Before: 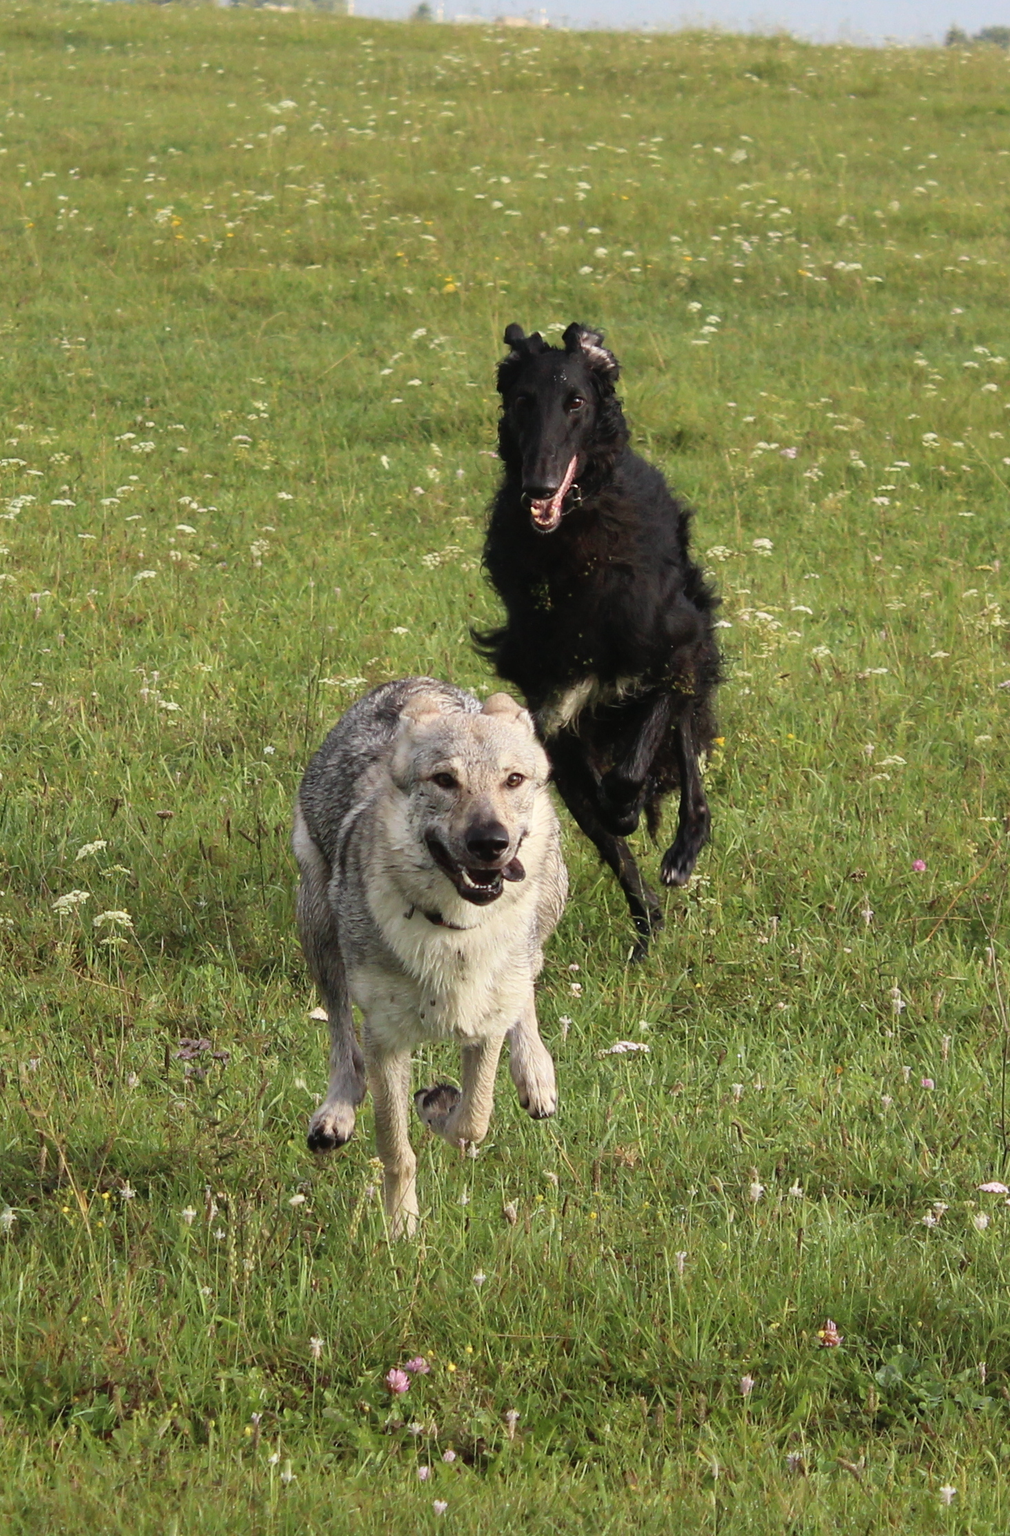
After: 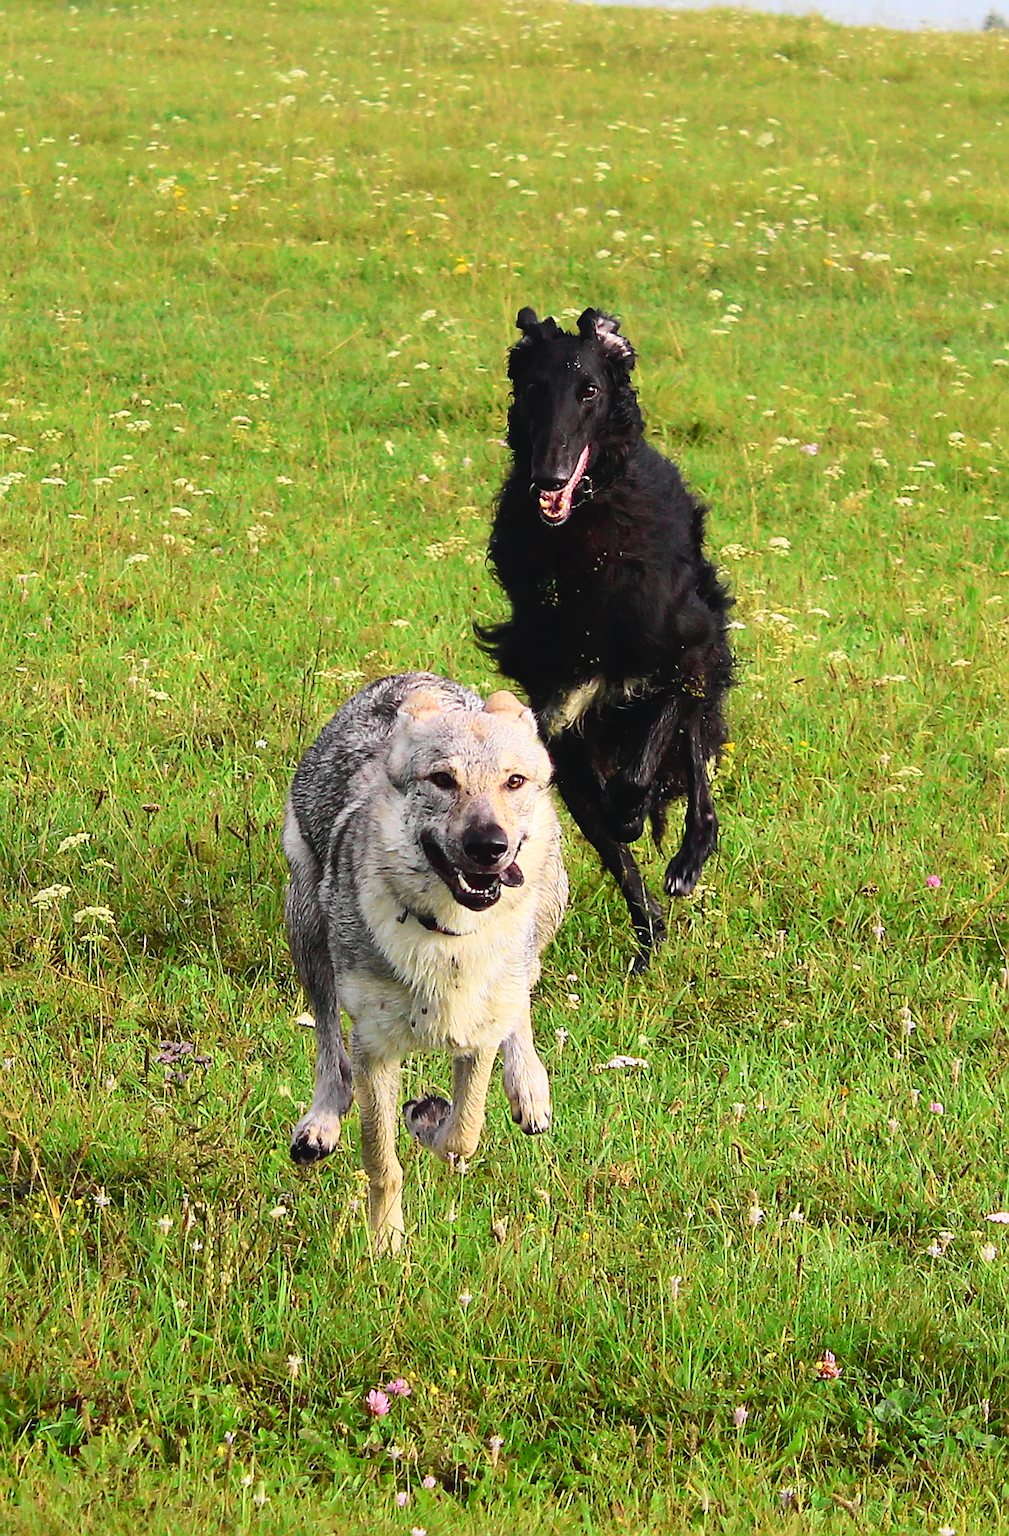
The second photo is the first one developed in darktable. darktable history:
crop and rotate: angle -1.49°
sharpen: radius 1.401, amount 1.263, threshold 0.753
tone curve: curves: ch0 [(0, 0.023) (0.103, 0.087) (0.295, 0.297) (0.445, 0.531) (0.553, 0.665) (0.735, 0.843) (0.994, 1)]; ch1 [(0, 0) (0.427, 0.346) (0.456, 0.426) (0.484, 0.483) (0.509, 0.514) (0.535, 0.56) (0.581, 0.632) (0.646, 0.715) (1, 1)]; ch2 [(0, 0) (0.369, 0.388) (0.449, 0.431) (0.501, 0.495) (0.533, 0.518) (0.572, 0.612) (0.677, 0.752) (1, 1)], color space Lab, independent channels, preserve colors none
